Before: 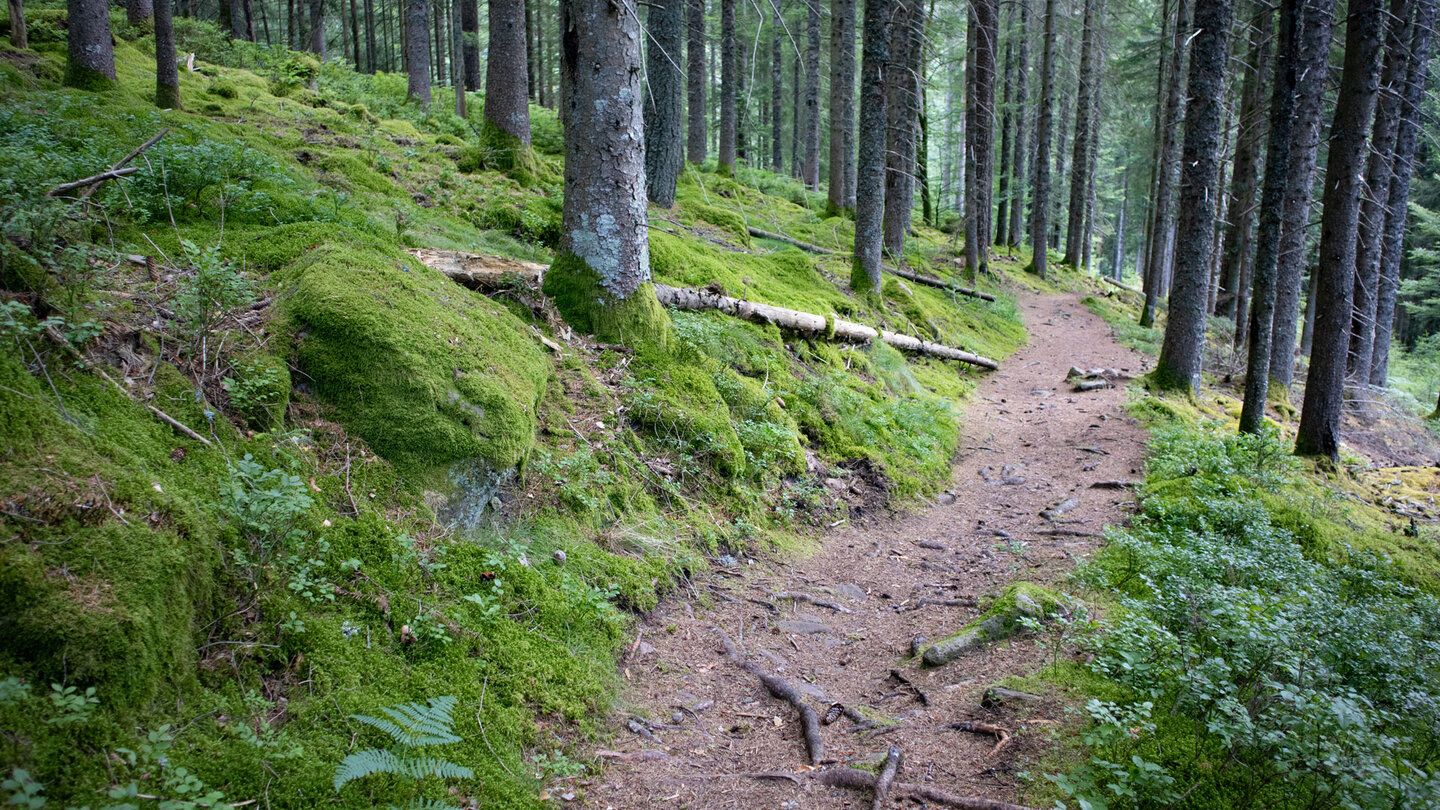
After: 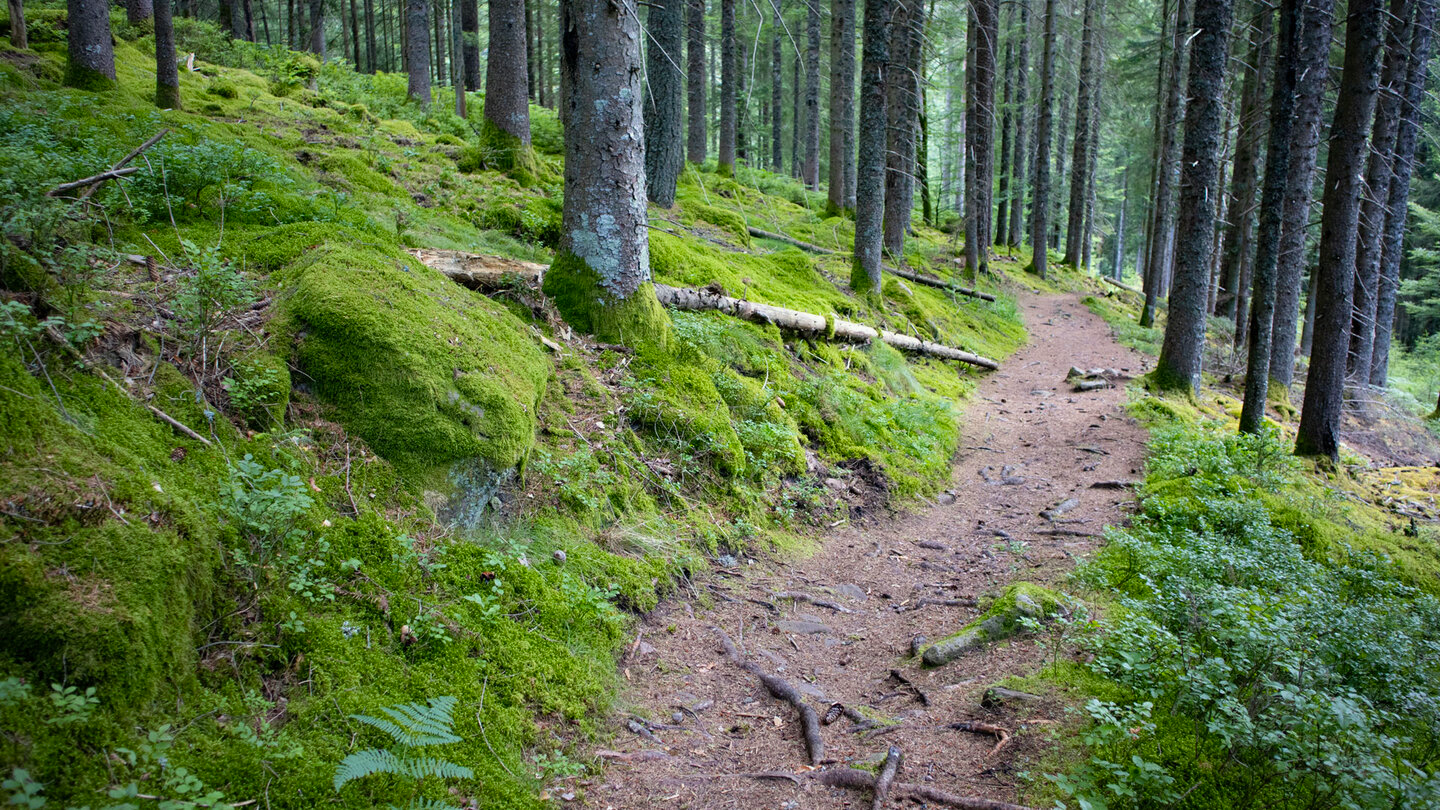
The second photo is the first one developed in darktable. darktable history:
color calibration: output R [0.972, 0.068, -0.094, 0], output G [-0.178, 1.216, -0.086, 0], output B [0.095, -0.136, 0.98, 0], illuminant same as pipeline (D50), adaptation XYZ, x 0.347, y 0.358, temperature 5004.39 K
